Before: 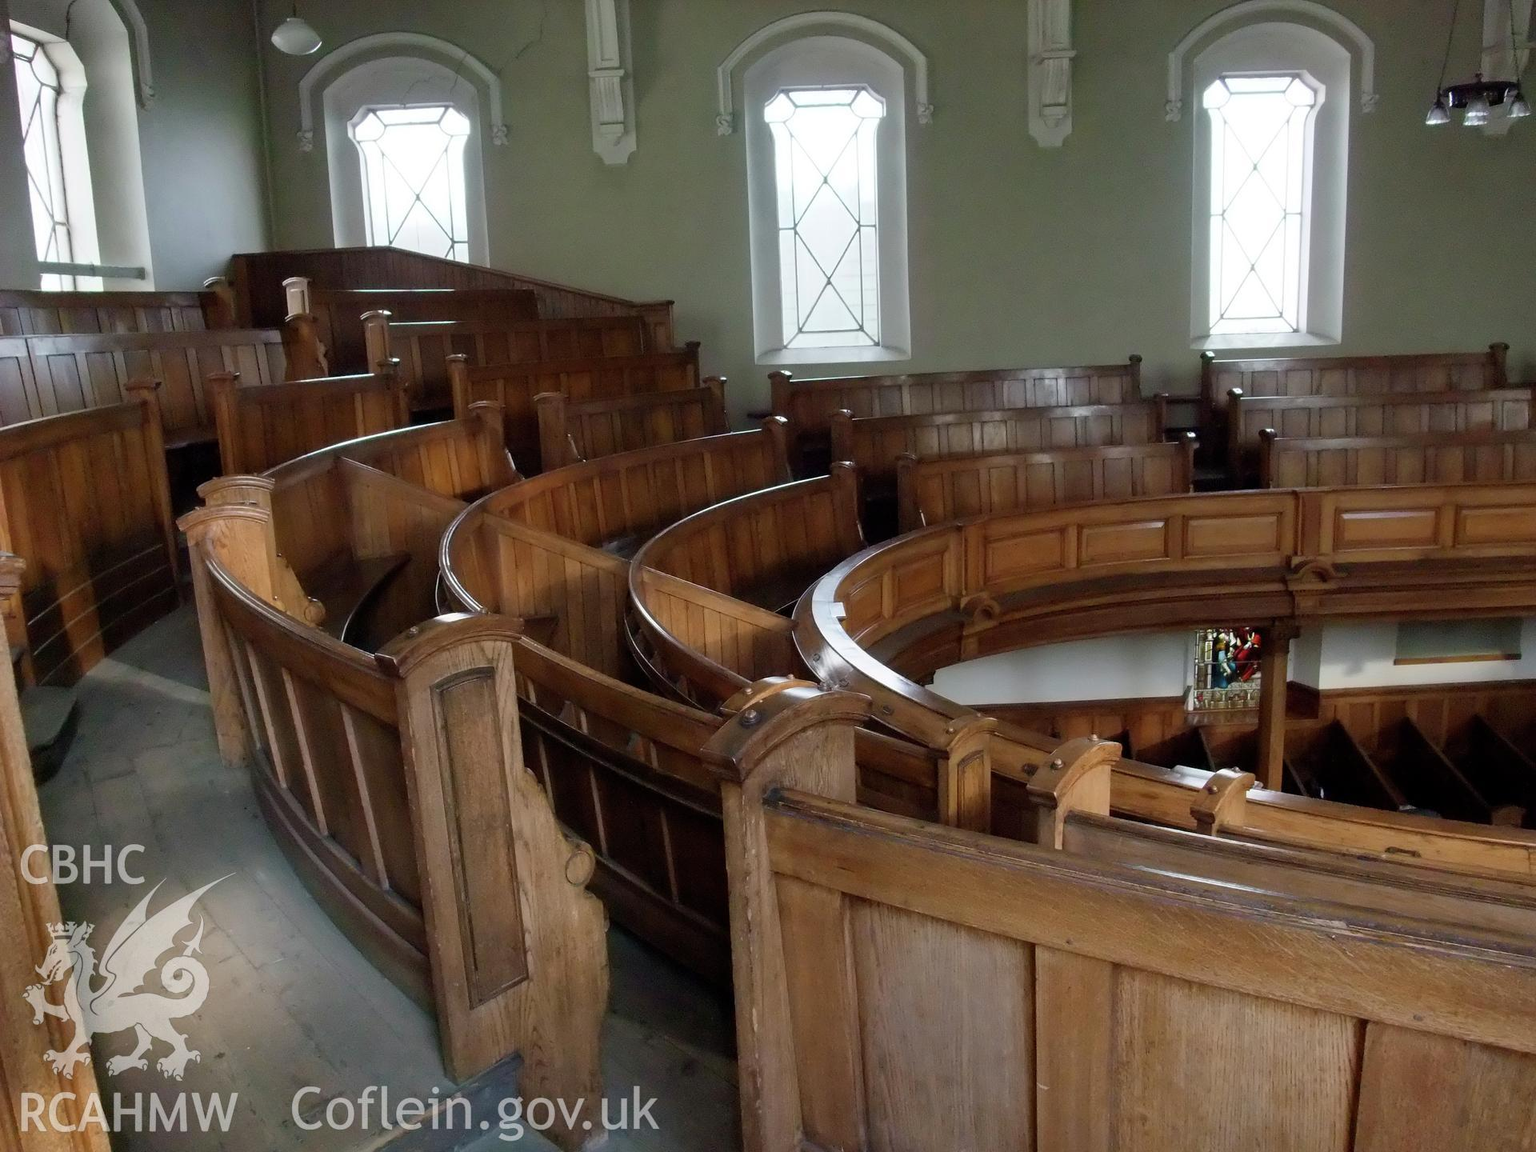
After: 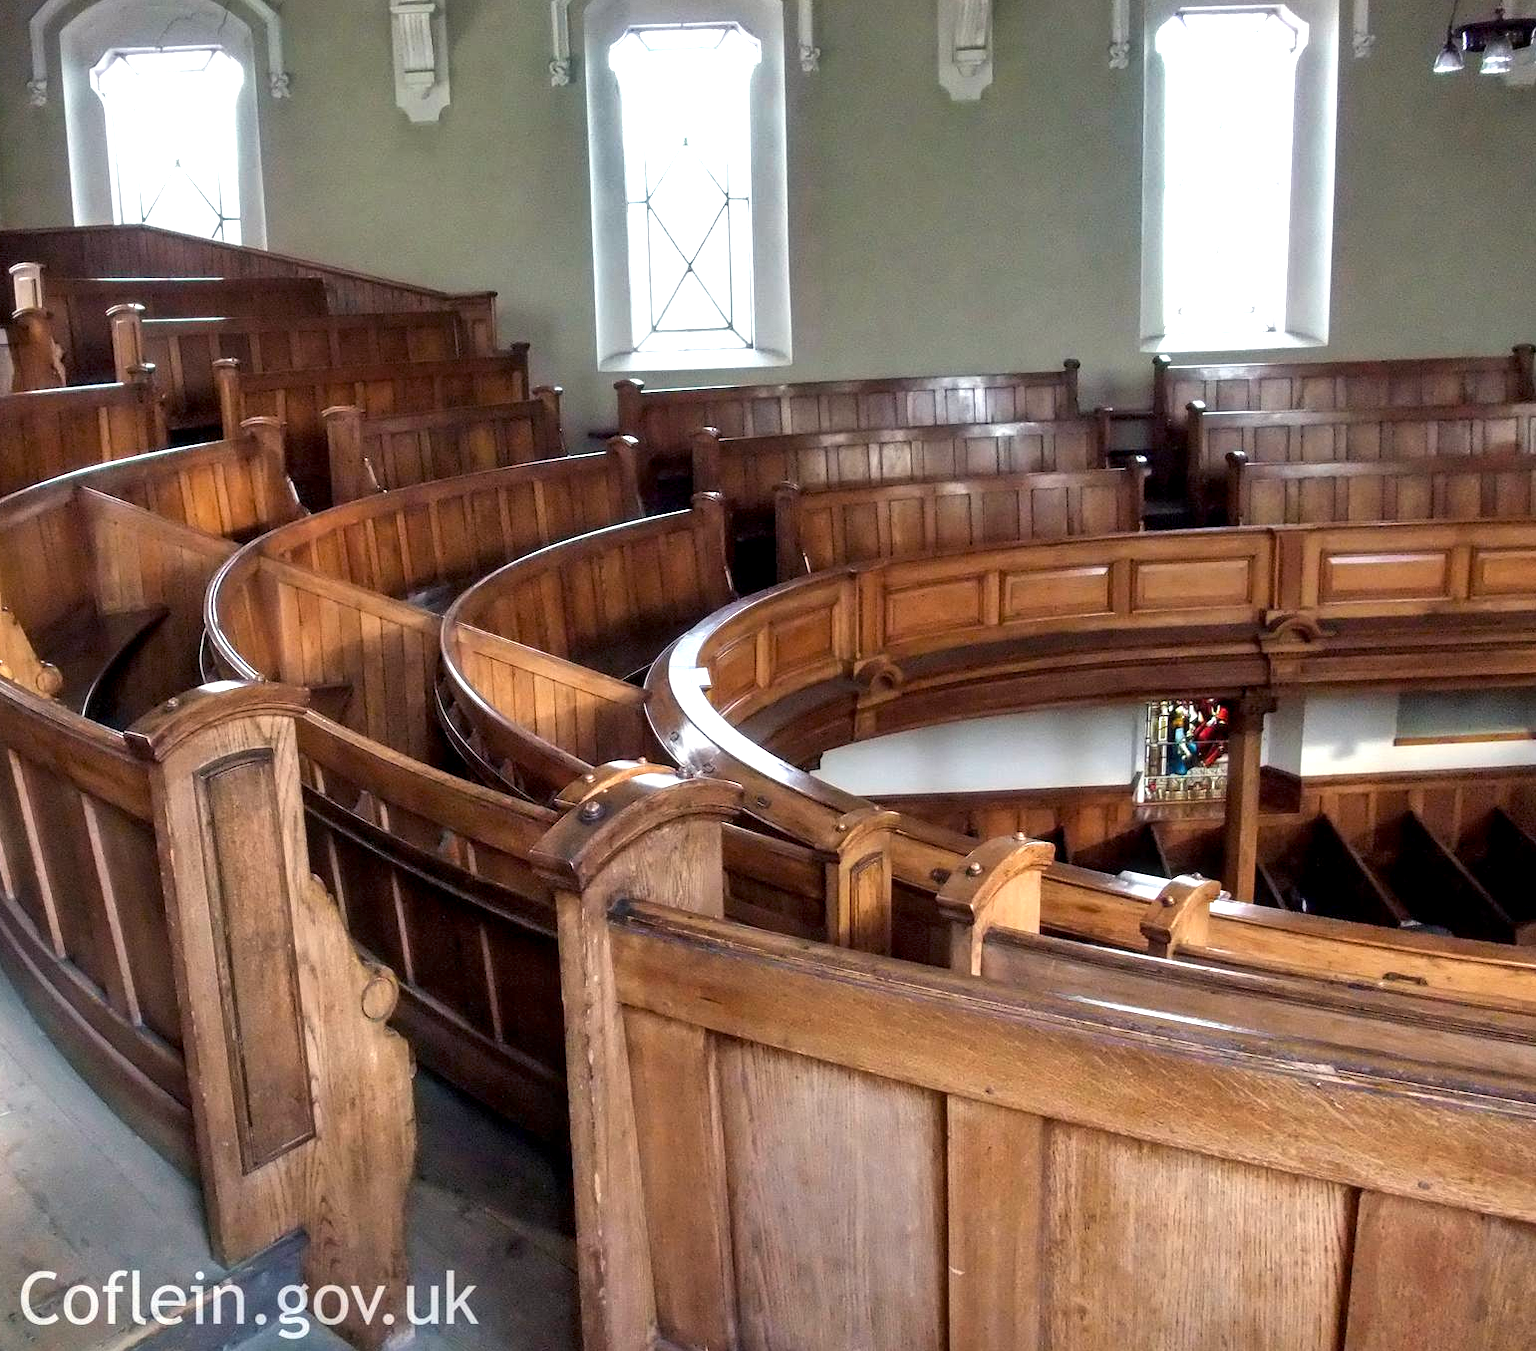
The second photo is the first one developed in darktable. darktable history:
exposure: black level correction 0, exposure 1 EV, compensate exposure bias true, compensate highlight preservation false
color balance: gamma [0.9, 0.988, 0.975, 1.025], gain [1.05, 1, 1, 1]
local contrast: on, module defaults
shadows and highlights: soften with gaussian
crop and rotate: left 17.959%, top 5.771%, right 1.742%
